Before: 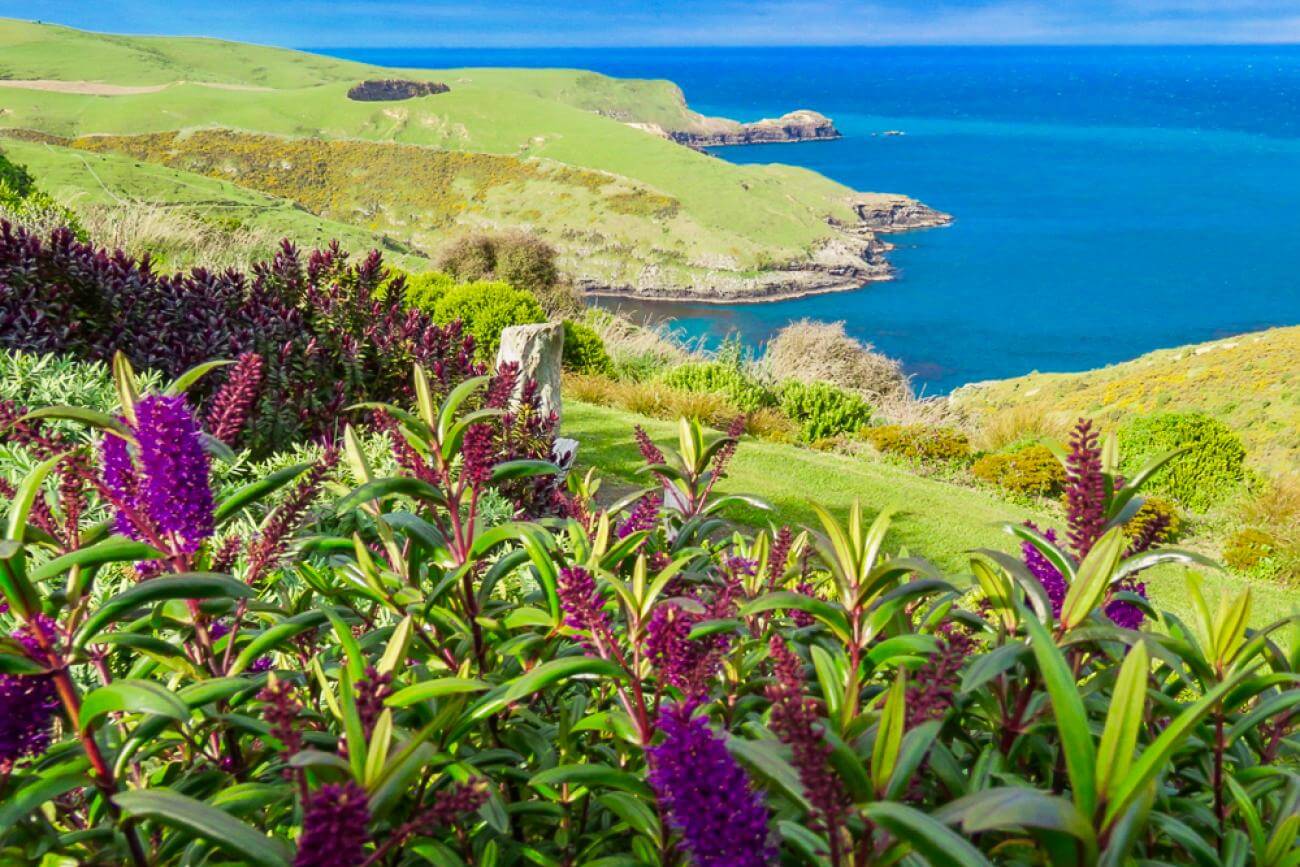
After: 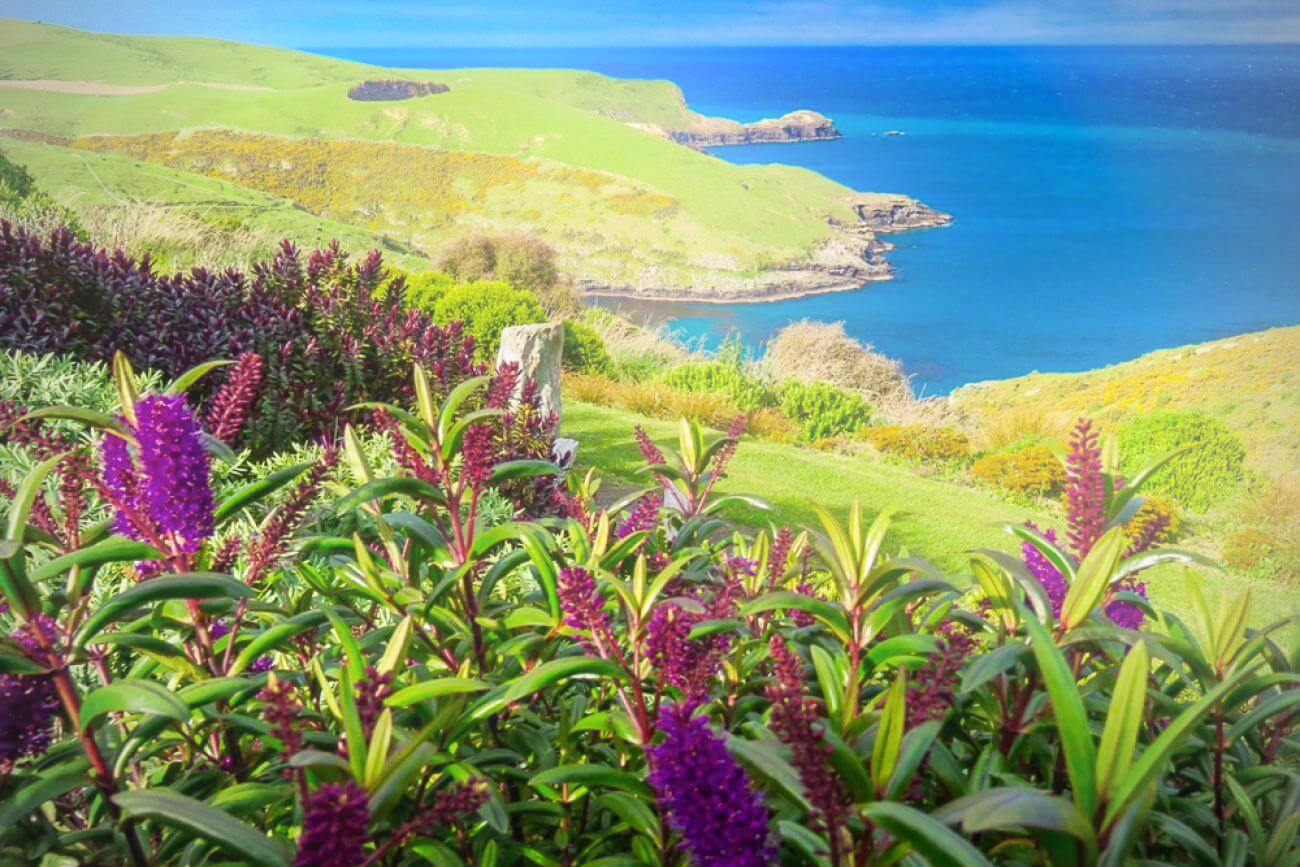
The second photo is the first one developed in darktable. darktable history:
bloom: on, module defaults
vignetting: on, module defaults
